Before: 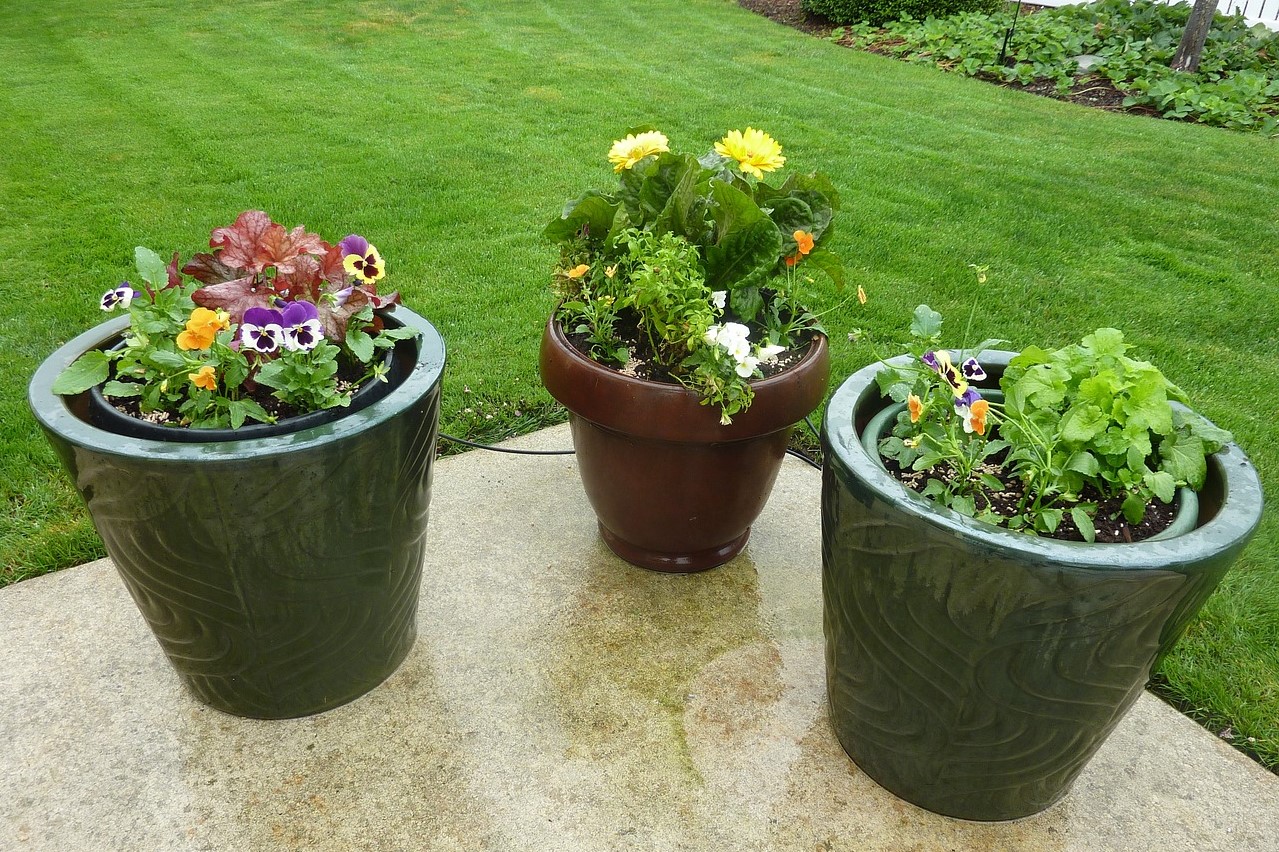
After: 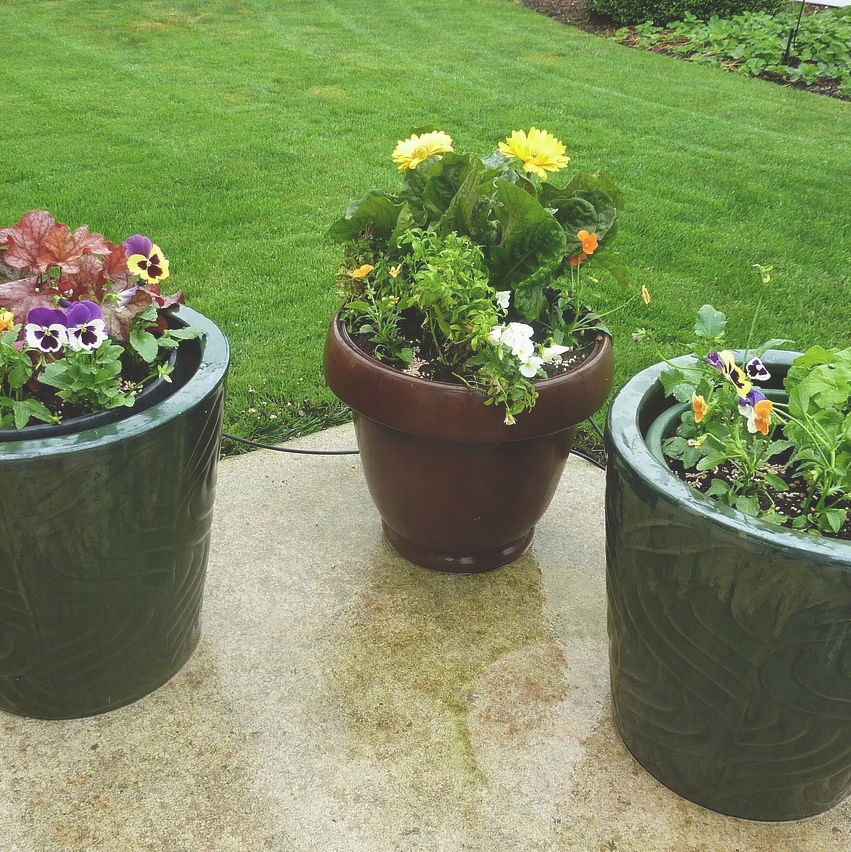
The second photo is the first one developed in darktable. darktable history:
crop: left 16.899%, right 16.556%
exposure: black level correction -0.023, exposure -0.039 EV, compensate highlight preservation false
